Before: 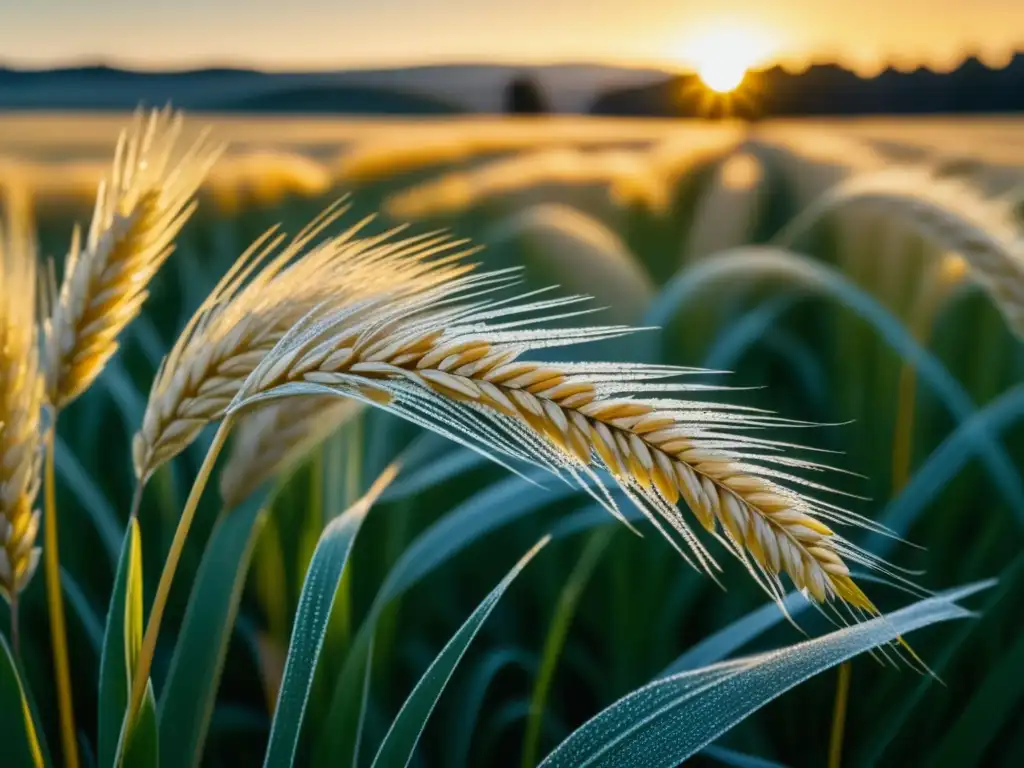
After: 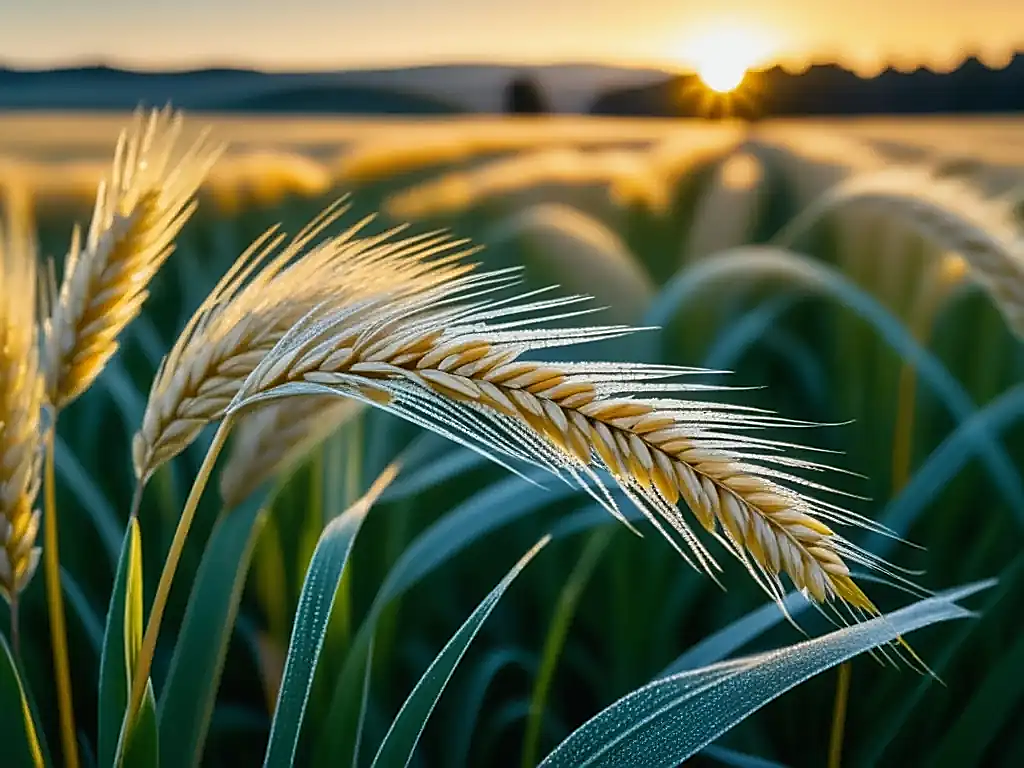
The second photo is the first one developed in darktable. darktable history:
sharpen: radius 1.403, amount 1.255, threshold 0.693
